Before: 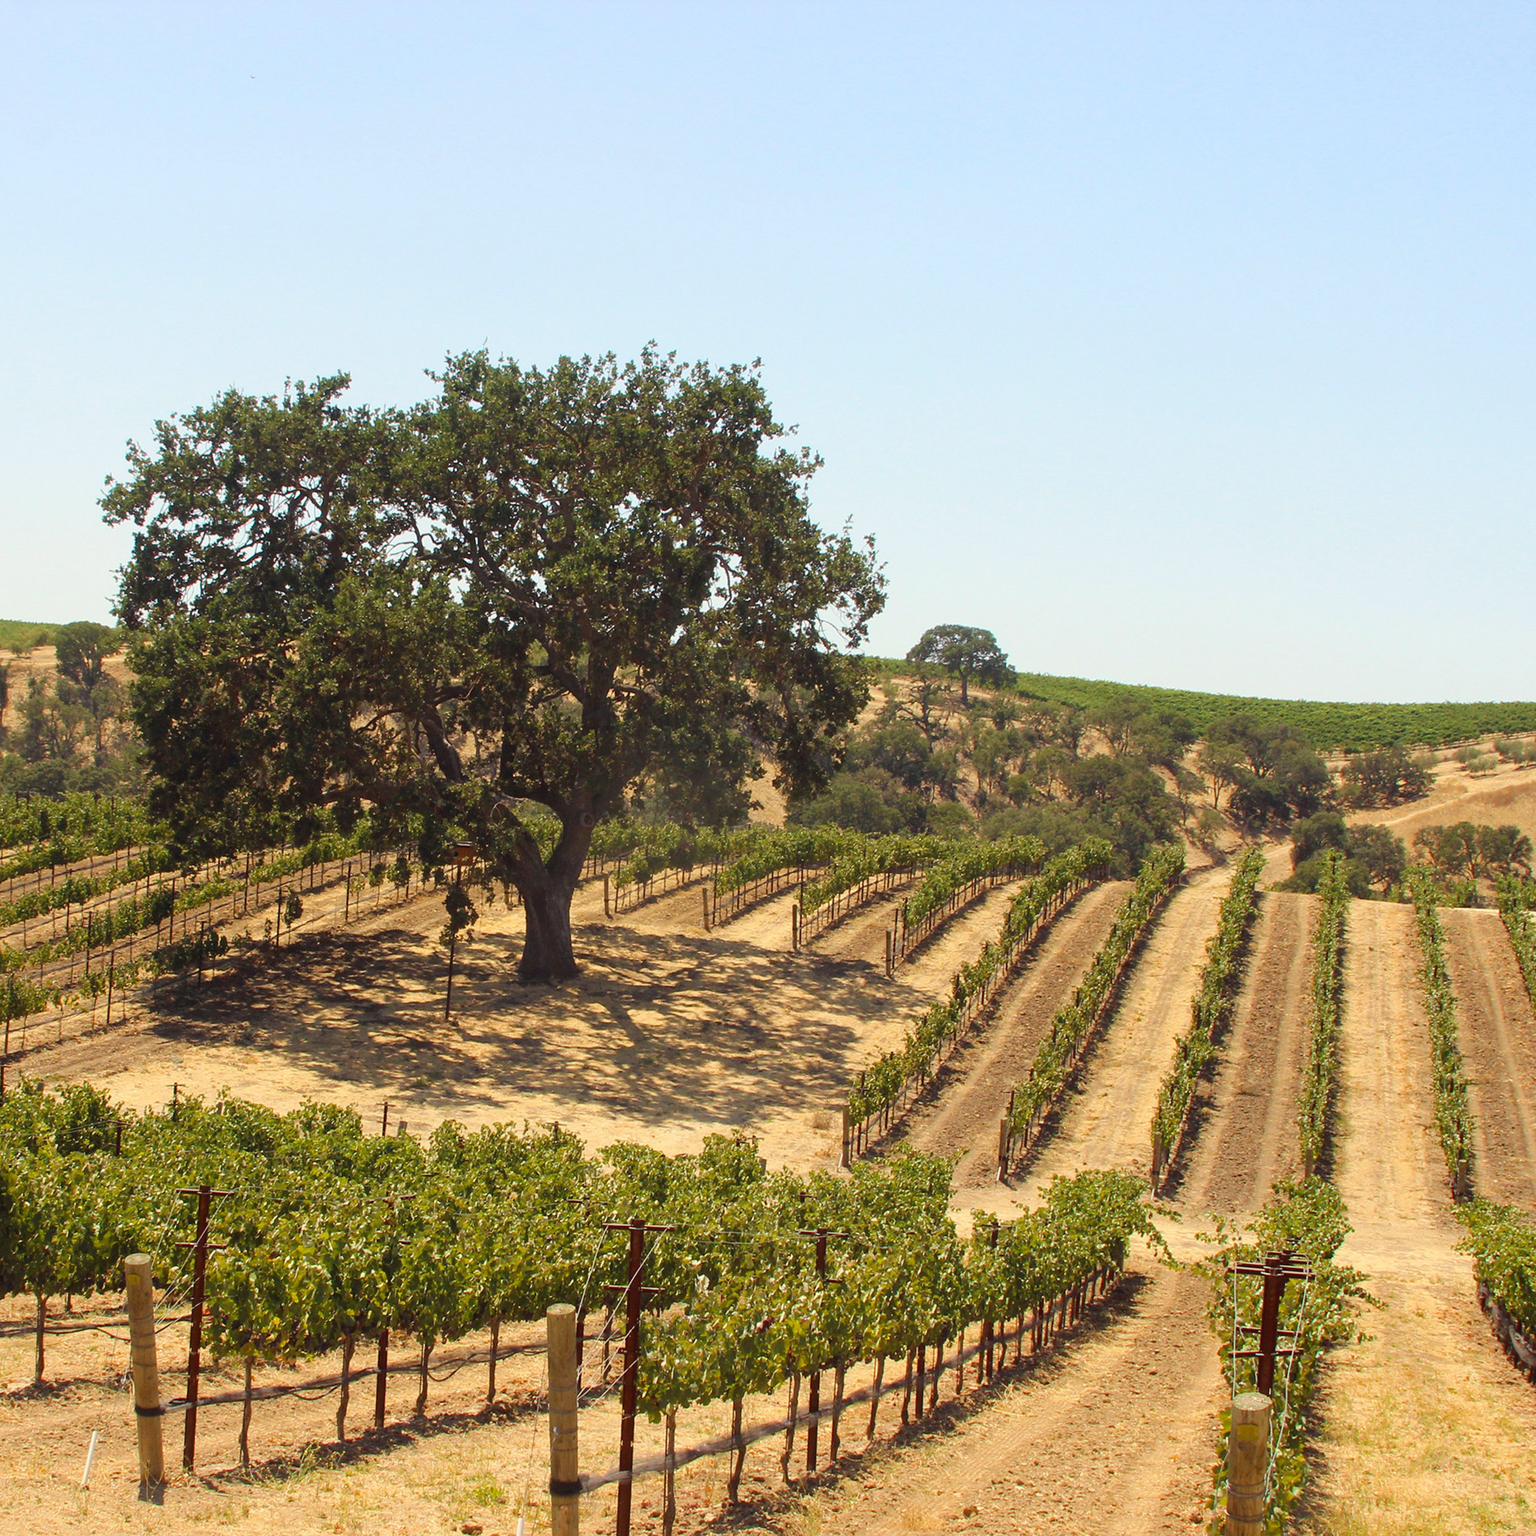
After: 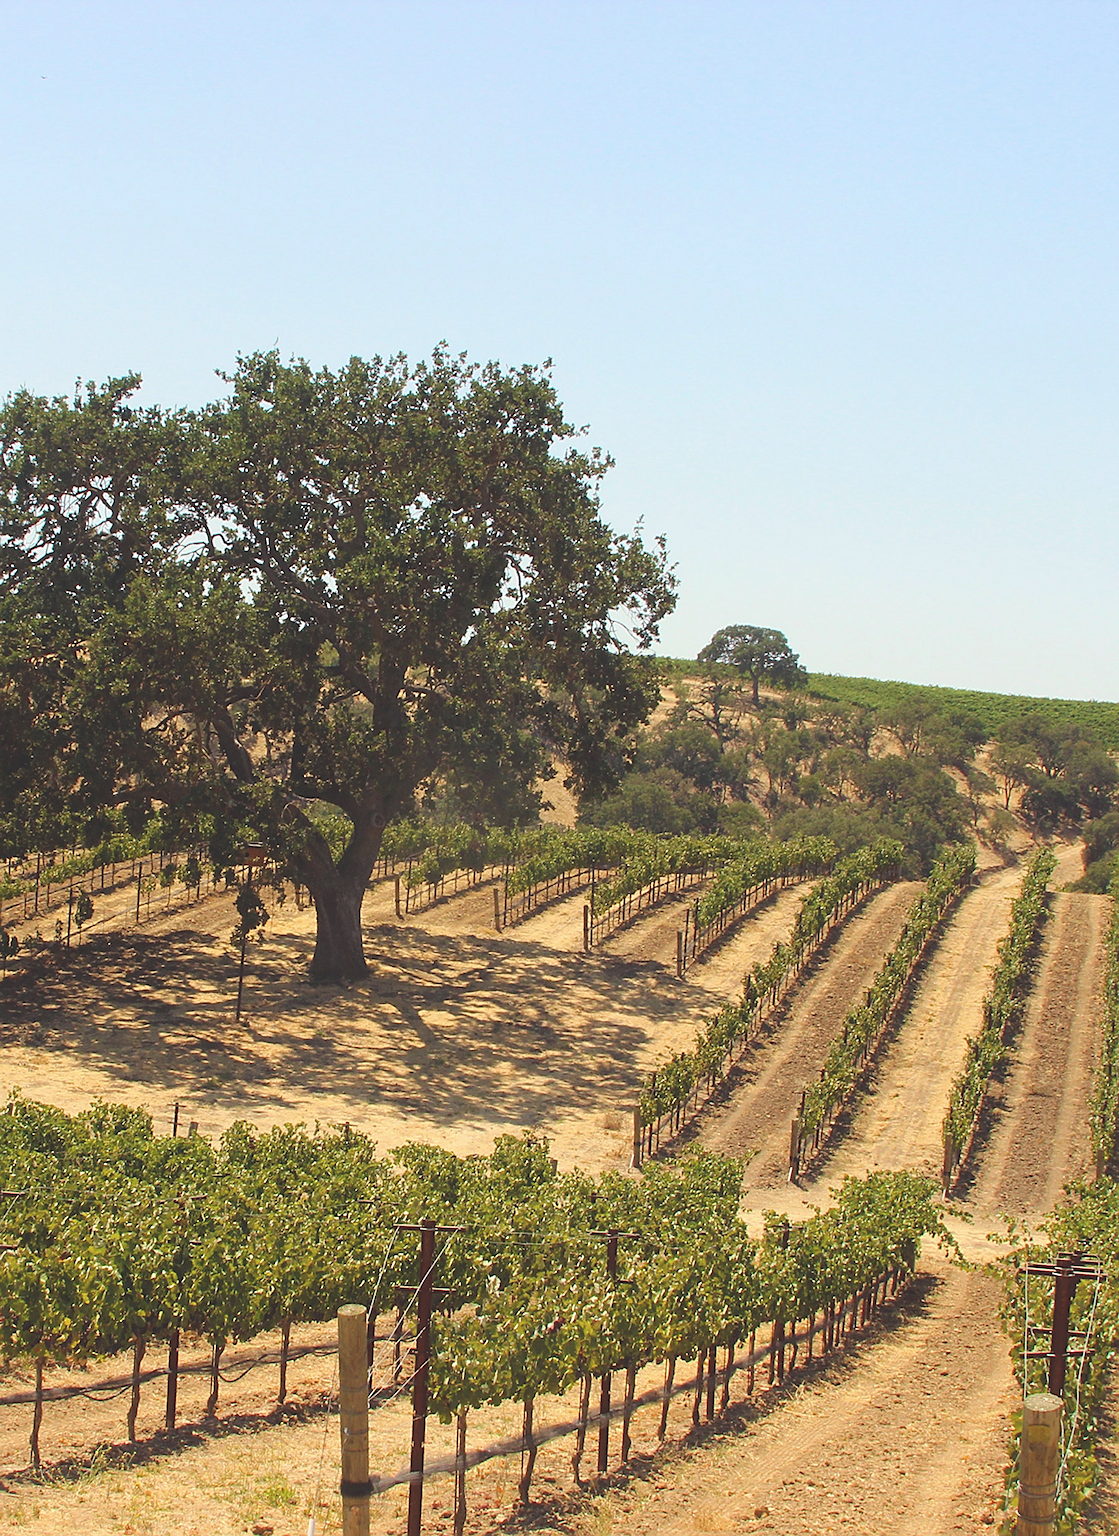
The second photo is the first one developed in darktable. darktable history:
crop: left 13.668%, top 0%, right 13.458%
sharpen: on, module defaults
exposure: black level correction -0.021, exposure -0.033 EV, compensate highlight preservation false
